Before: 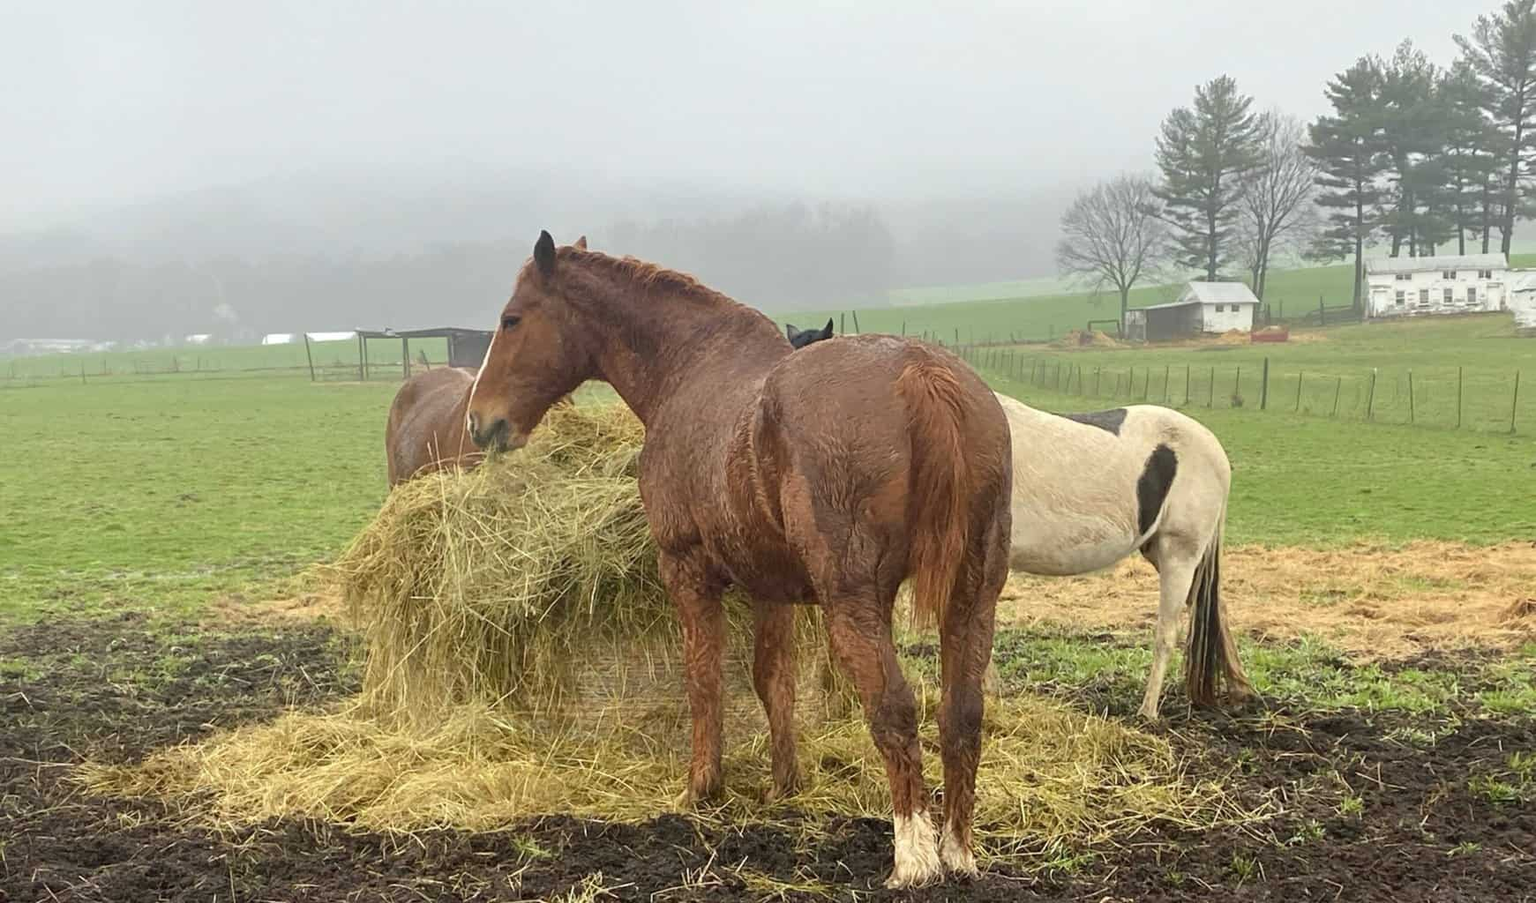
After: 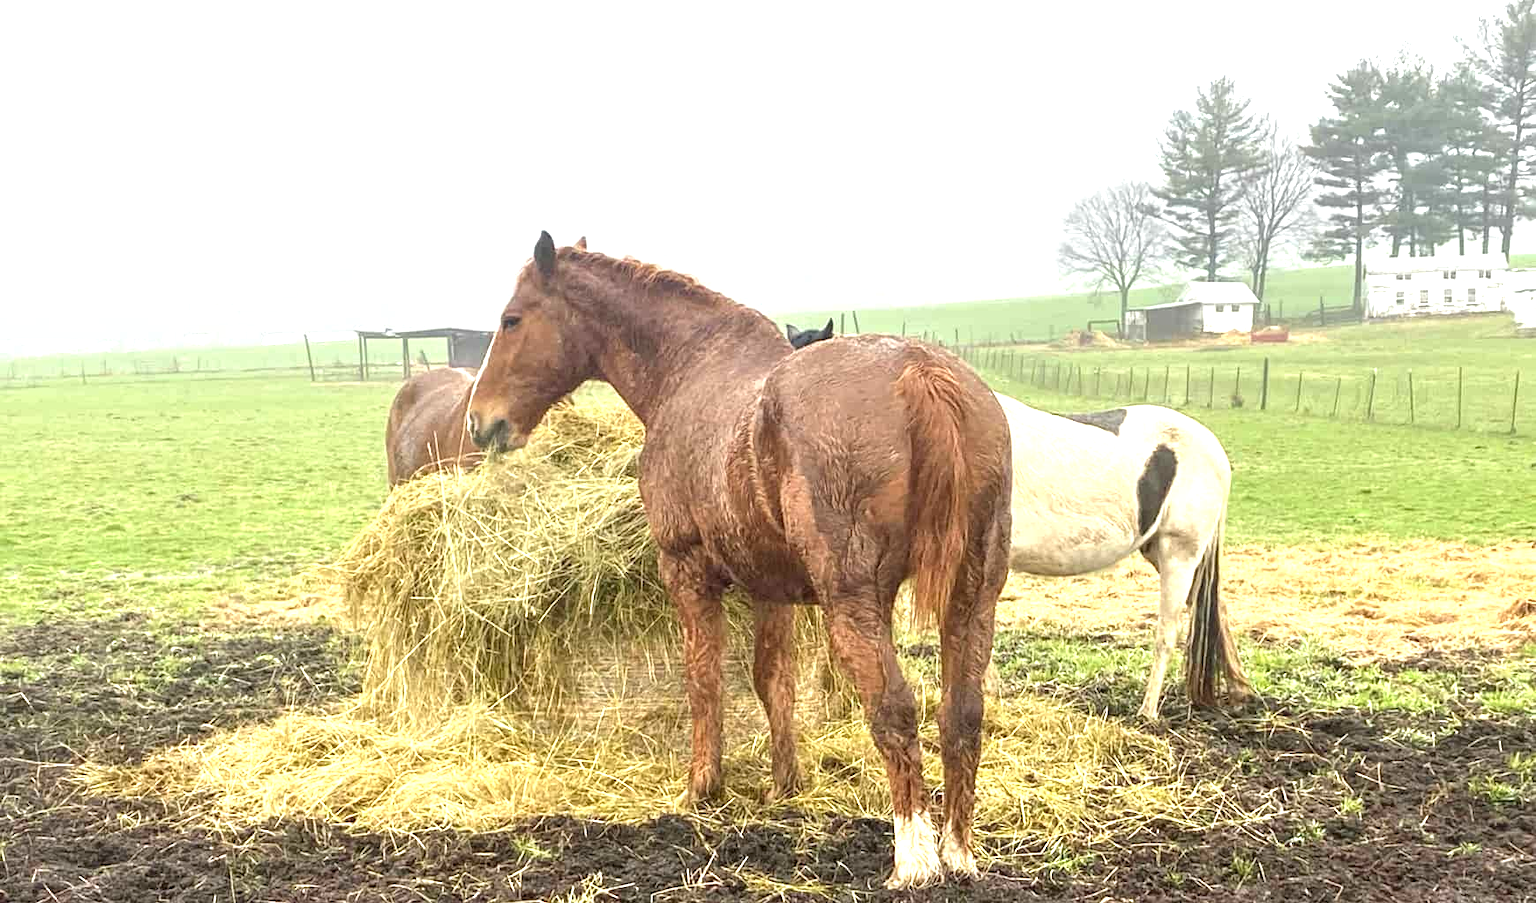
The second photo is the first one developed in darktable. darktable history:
local contrast: detail 130%
exposure: black level correction 0, exposure 1.101 EV, compensate highlight preservation false
